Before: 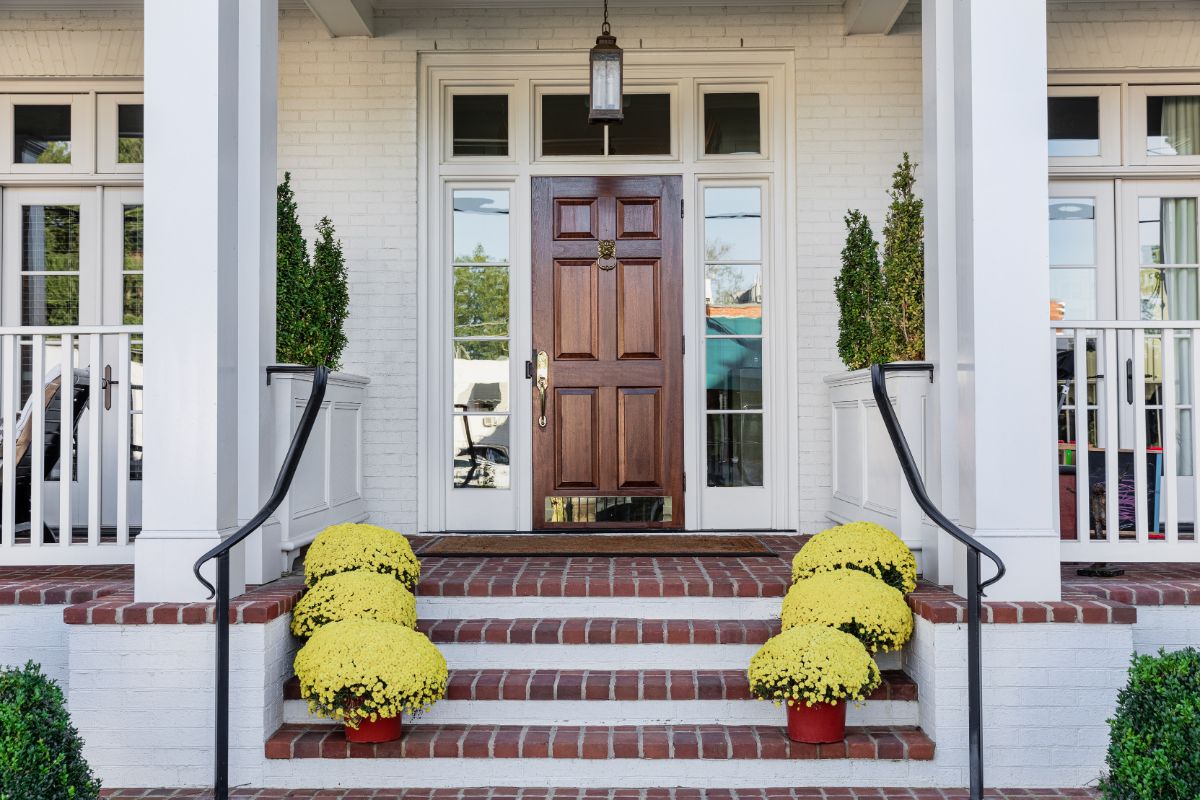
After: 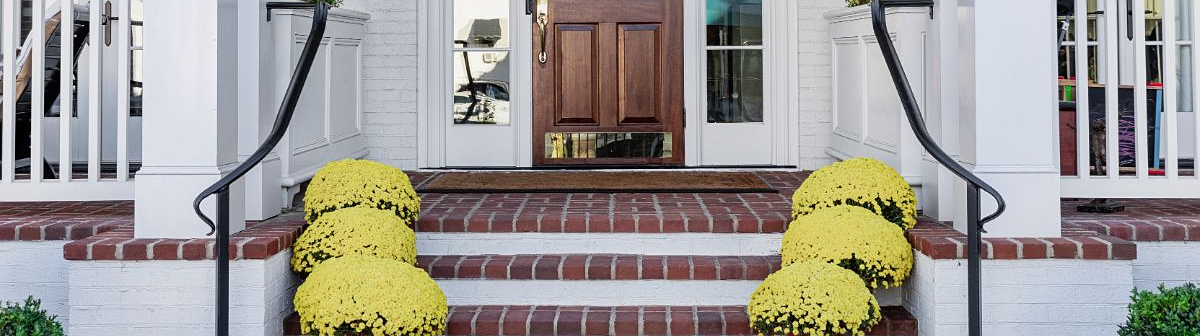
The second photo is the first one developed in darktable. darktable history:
crop: top 45.551%, bottom 12.262%
sharpen: radius 1.272, amount 0.305, threshold 0
